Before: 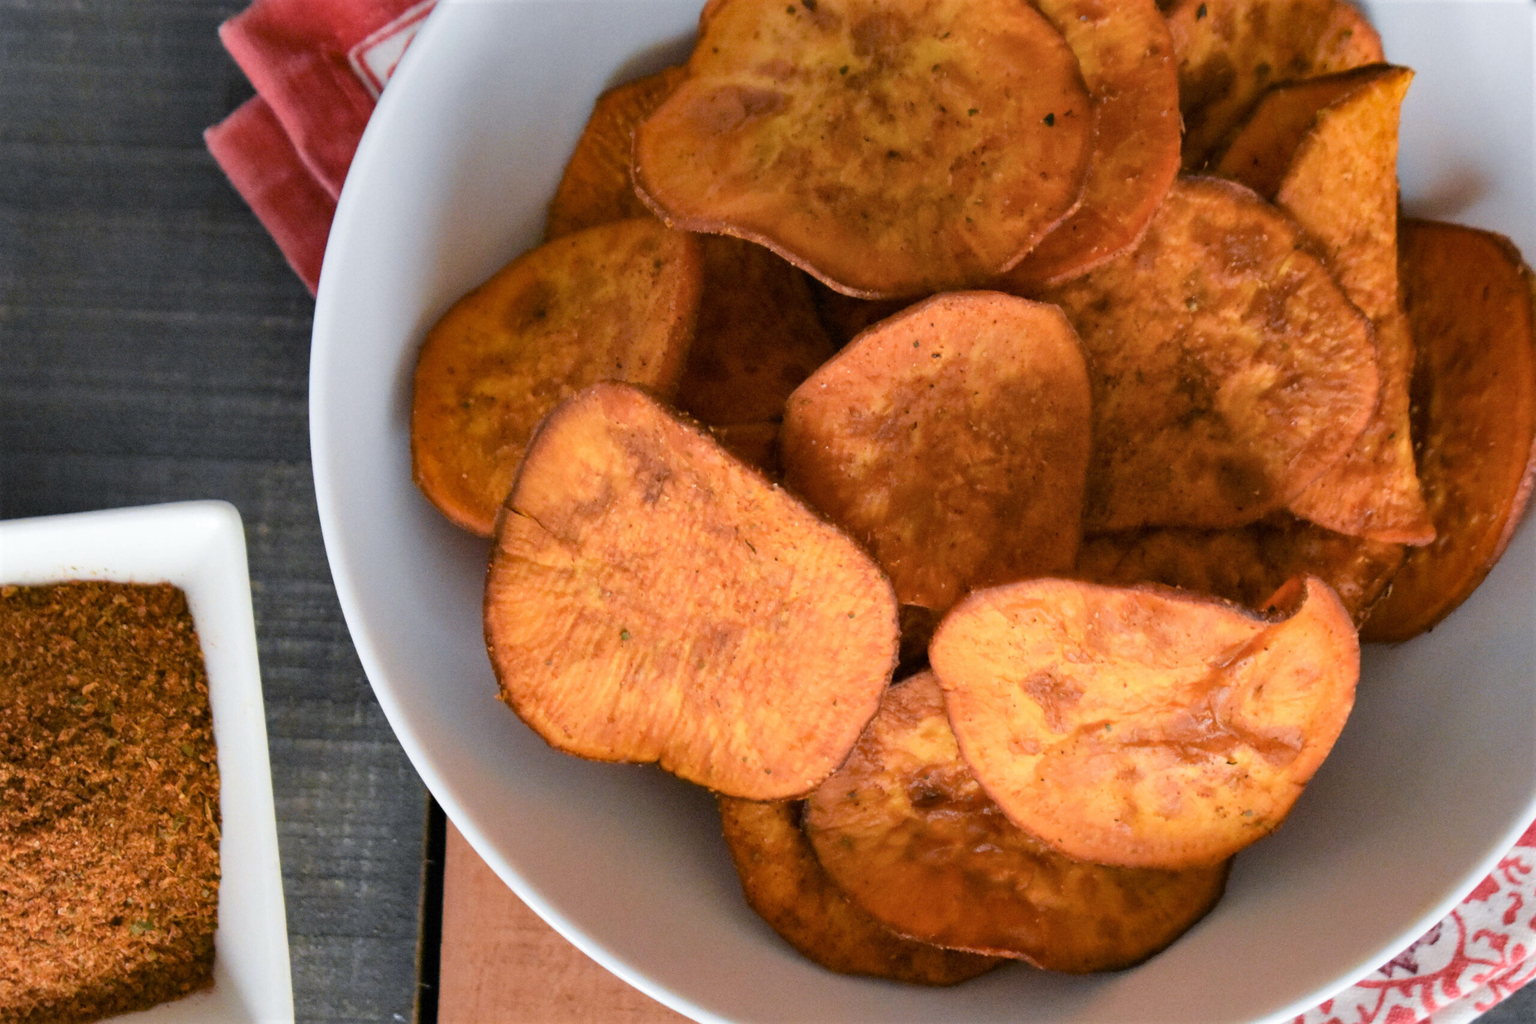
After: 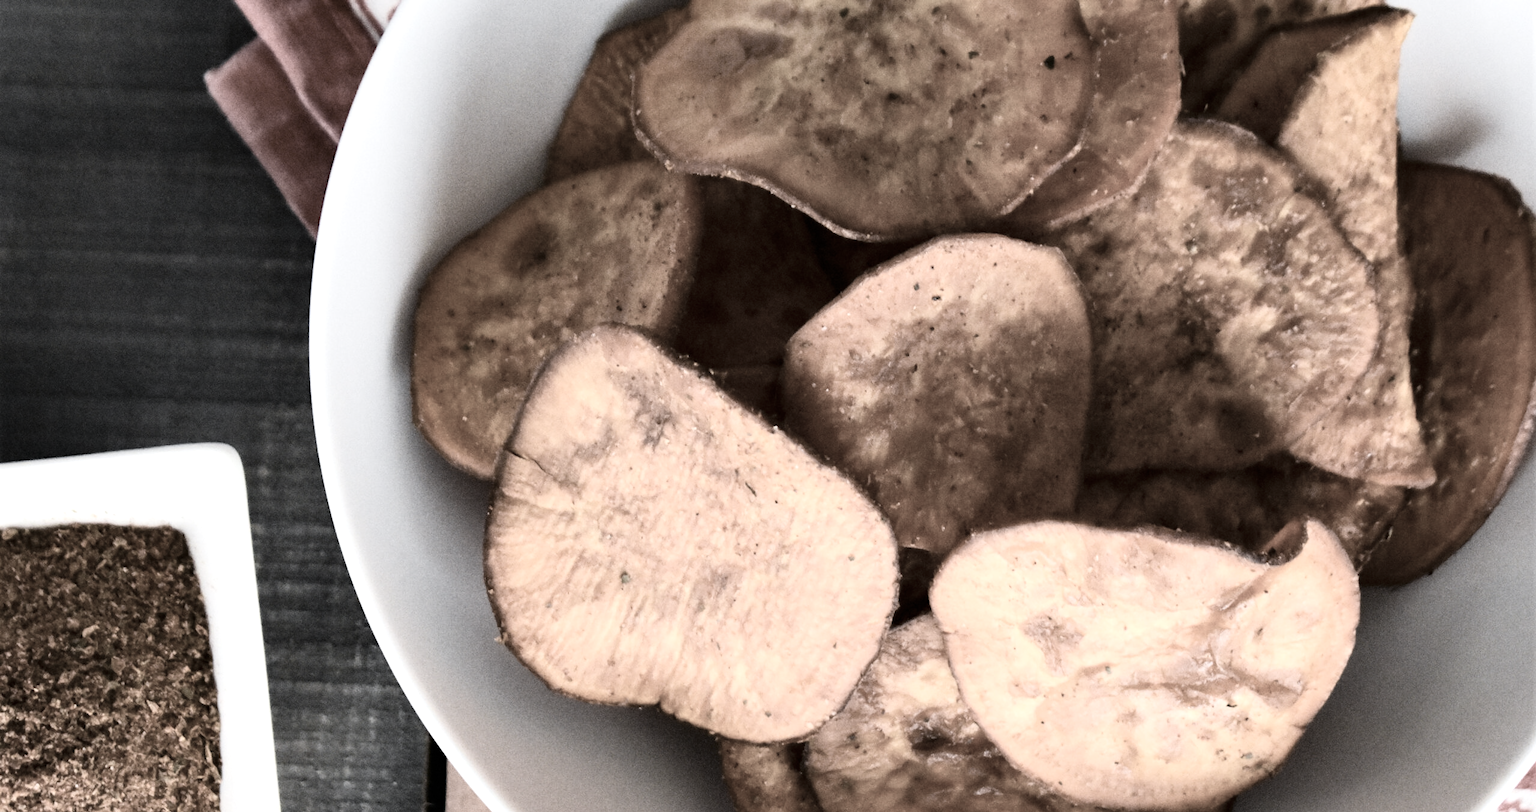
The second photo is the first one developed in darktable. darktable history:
tone curve: curves: ch0 [(0, 0) (0.137, 0.063) (0.255, 0.176) (0.502, 0.502) (0.749, 0.839) (1, 1)], color space Lab, independent channels, preserve colors none
tone equalizer: -8 EV -0.451 EV, -7 EV -0.392 EV, -6 EV -0.337 EV, -5 EV -0.239 EV, -3 EV 0.199 EV, -2 EV 0.318 EV, -1 EV 0.377 EV, +0 EV 0.404 EV, edges refinement/feathering 500, mask exposure compensation -1.57 EV, preserve details guided filter
crop and rotate: top 5.656%, bottom 14.98%
exposure: exposure 0.179 EV, compensate highlight preservation false
color correction: highlights b* 0.031, saturation 0.249
